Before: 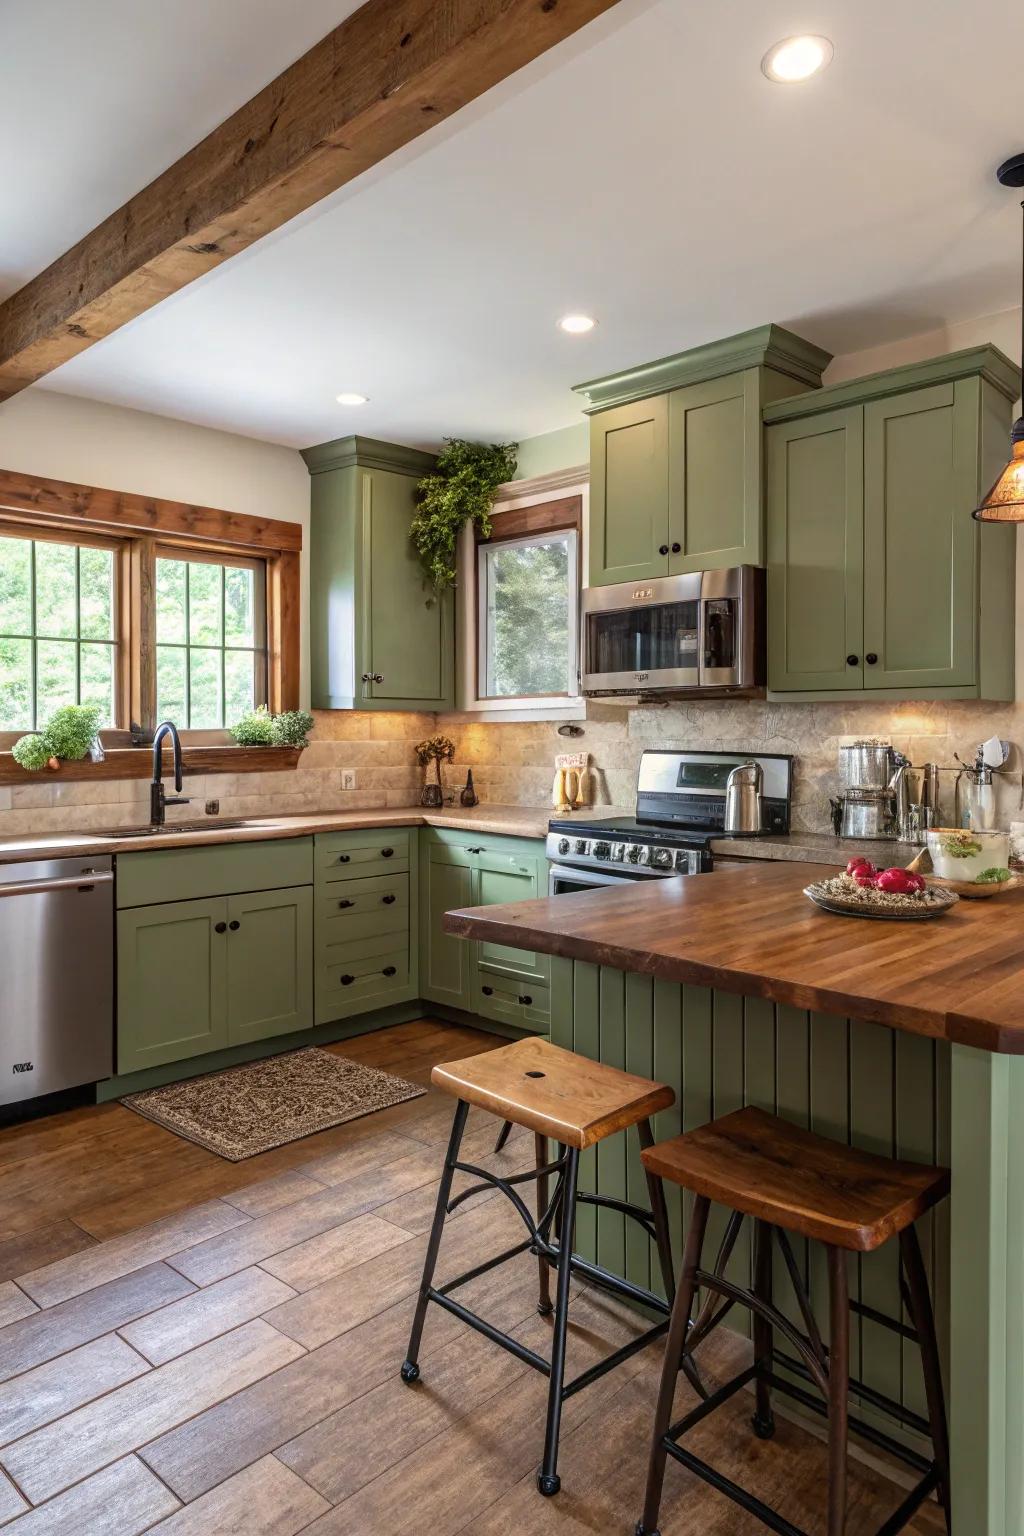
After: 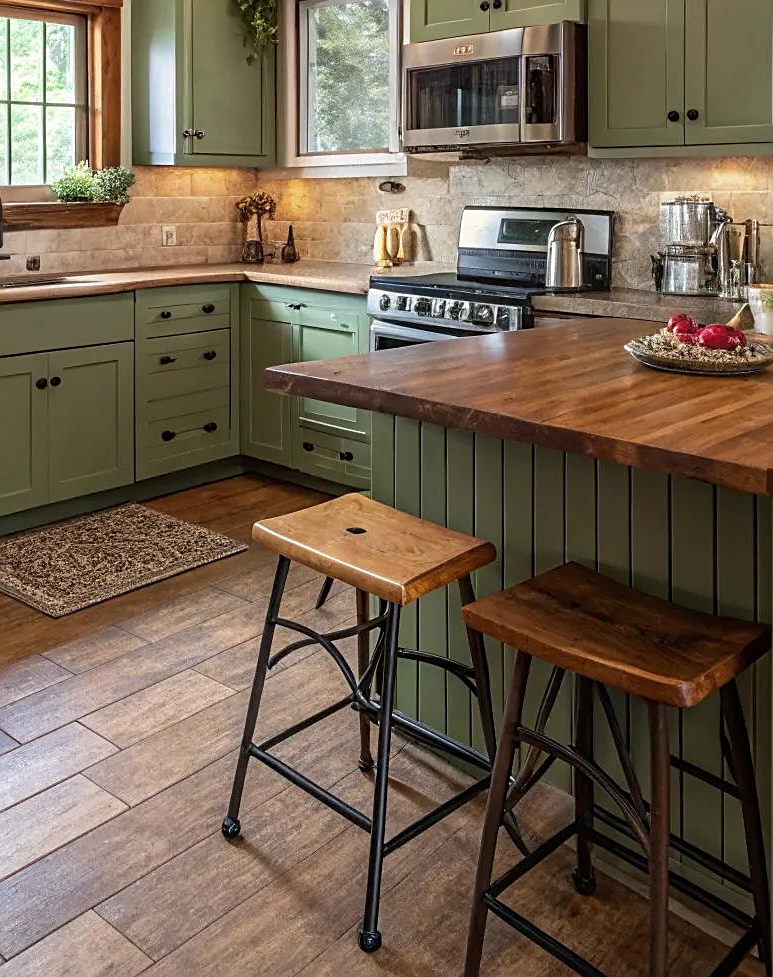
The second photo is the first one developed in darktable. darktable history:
crop and rotate: left 17.497%, top 35.466%, right 6.995%, bottom 0.915%
sharpen: on, module defaults
